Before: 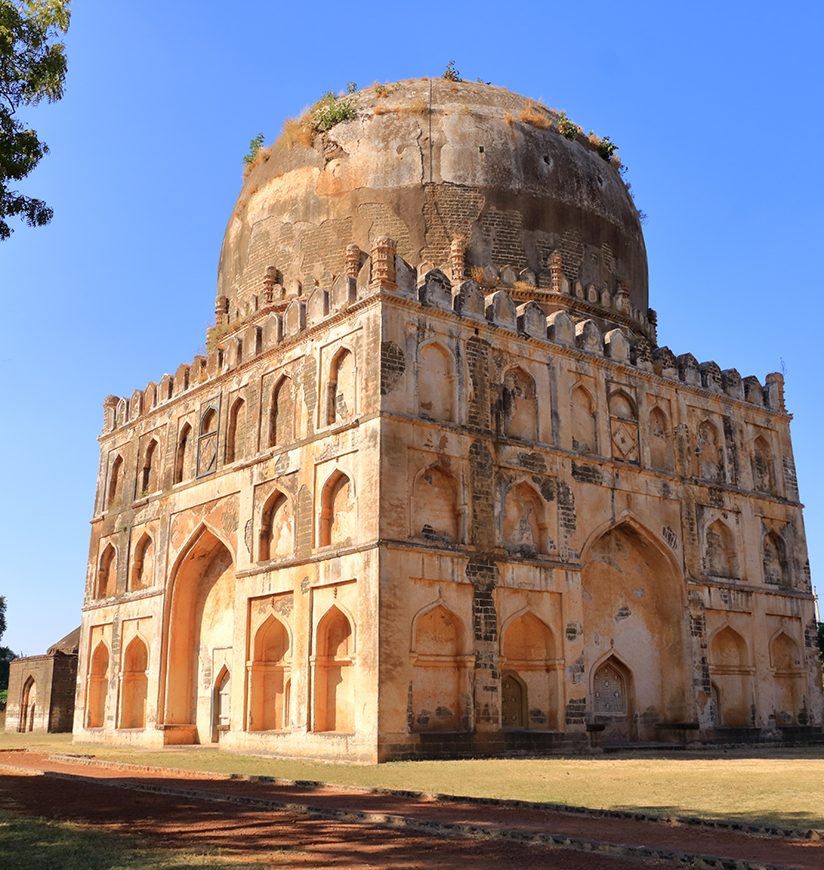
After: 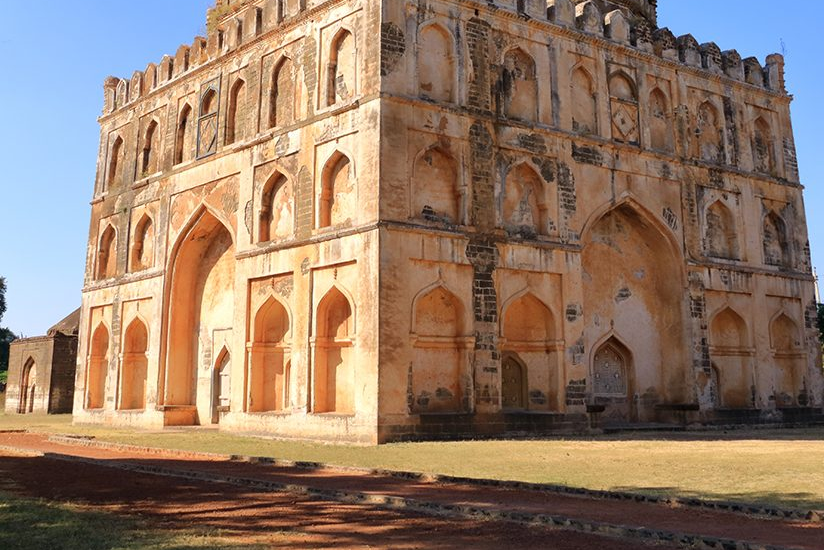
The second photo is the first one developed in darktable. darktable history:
crop and rotate: top 36.748%
